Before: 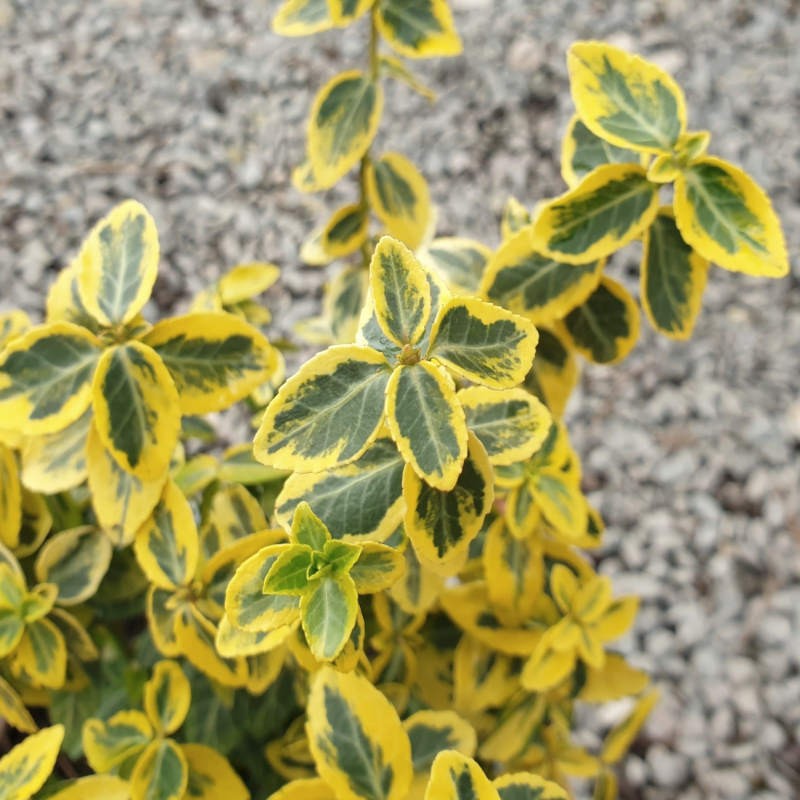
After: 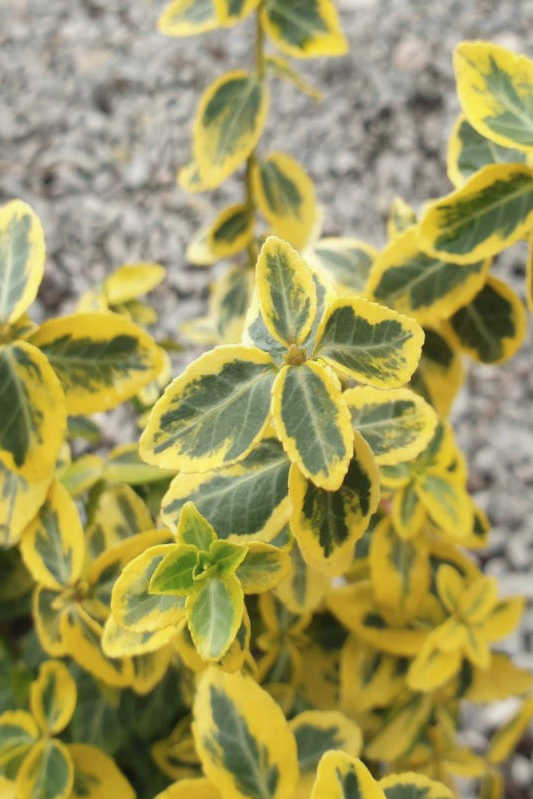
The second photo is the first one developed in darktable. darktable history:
contrast equalizer: octaves 7, y [[0.502, 0.505, 0.512, 0.529, 0.564, 0.588], [0.5 ×6], [0.502, 0.505, 0.512, 0.529, 0.564, 0.588], [0, 0.001, 0.001, 0.004, 0.008, 0.011], [0, 0.001, 0.001, 0.004, 0.008, 0.011]], mix -1
contrast brightness saturation: saturation -0.05
crop and rotate: left 14.292%, right 19.041%
